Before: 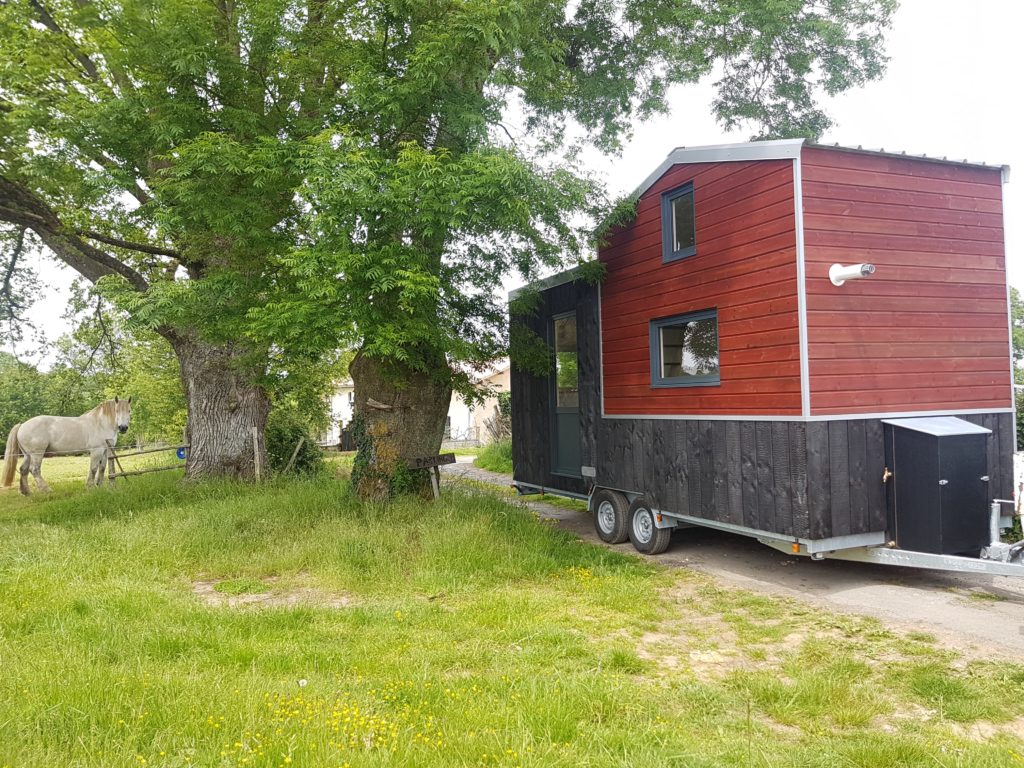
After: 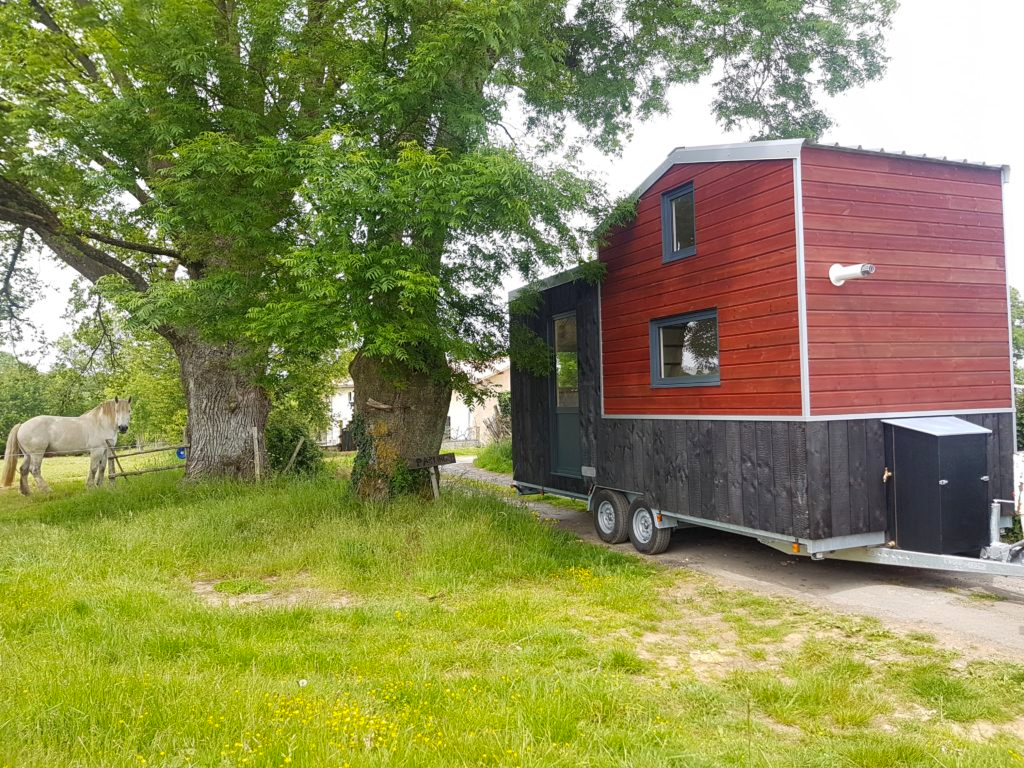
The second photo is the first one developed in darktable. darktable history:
exposure: black level correction 0.001, compensate highlight preservation false
color balance rgb: perceptual saturation grading › global saturation 10%
